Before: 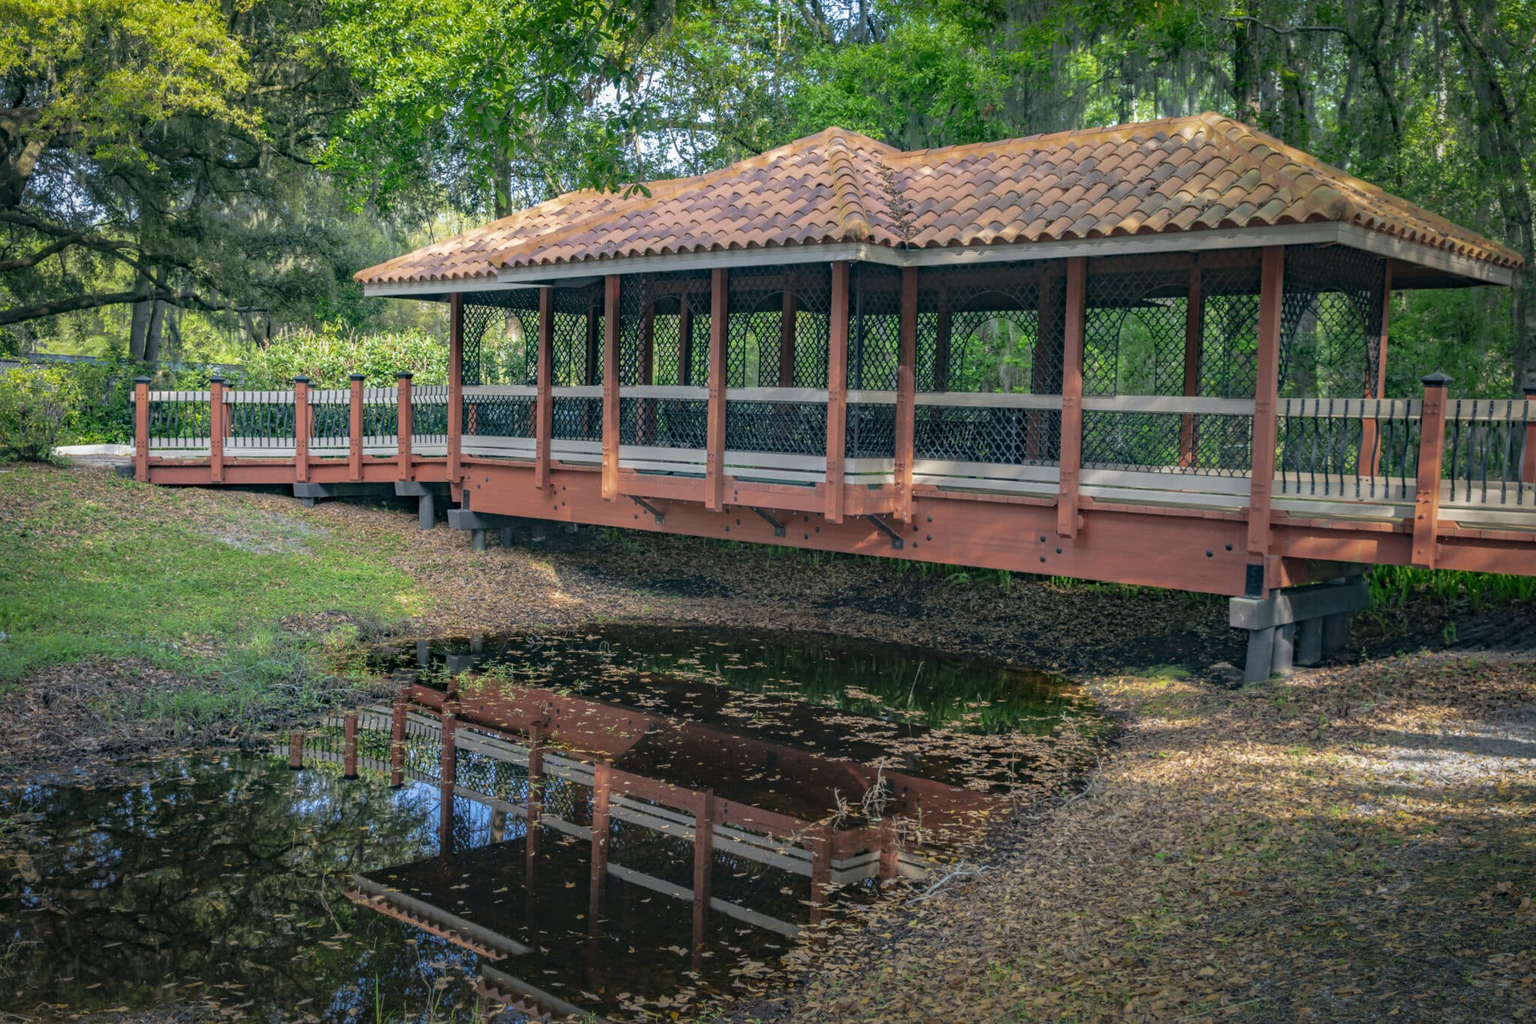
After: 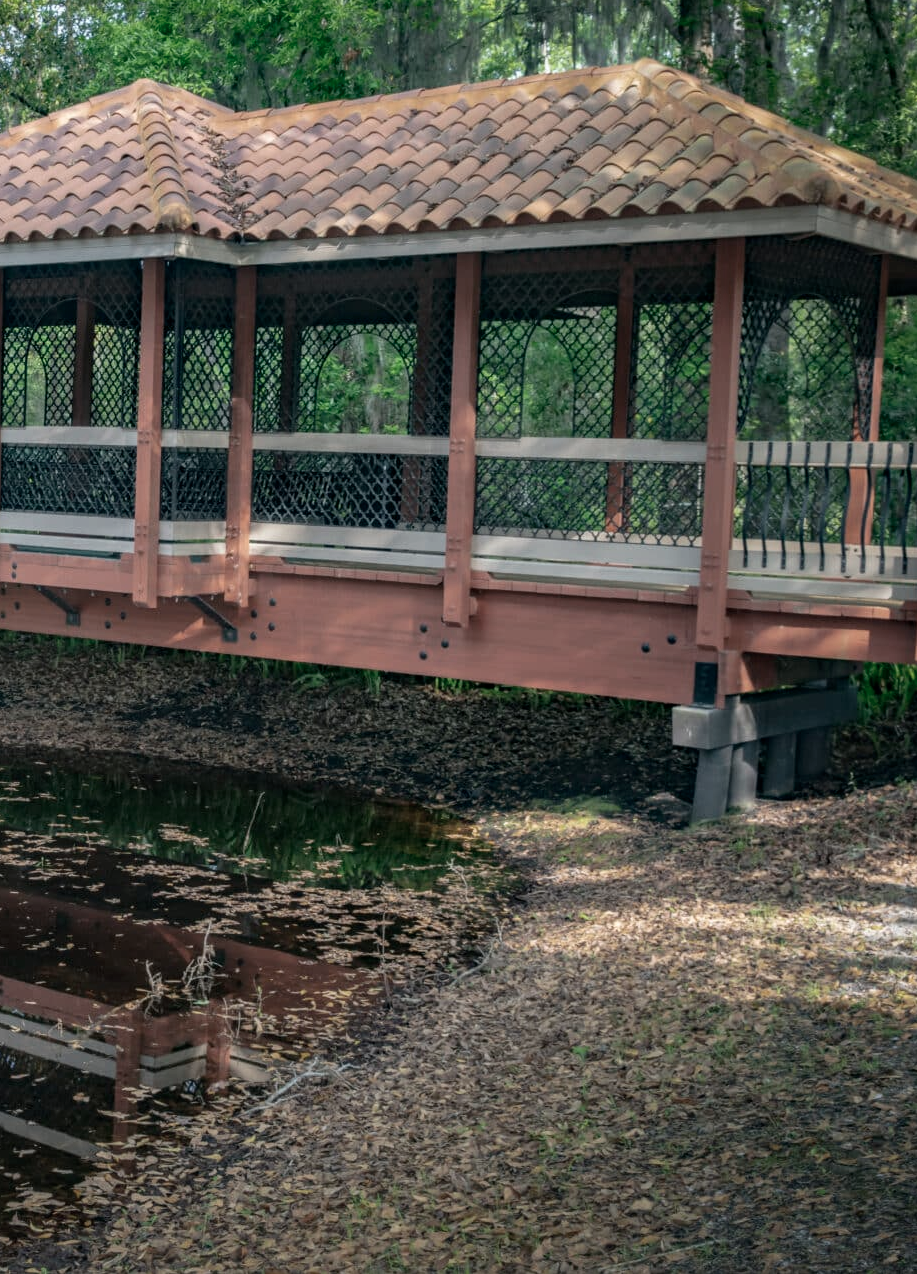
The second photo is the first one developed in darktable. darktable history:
contrast brightness saturation: contrast 0.101, saturation -0.373
crop: left 47.259%, top 6.646%, right 7.924%
shadows and highlights: radius 329.69, shadows 54.13, highlights -98.79, compress 94.37%, soften with gaussian
